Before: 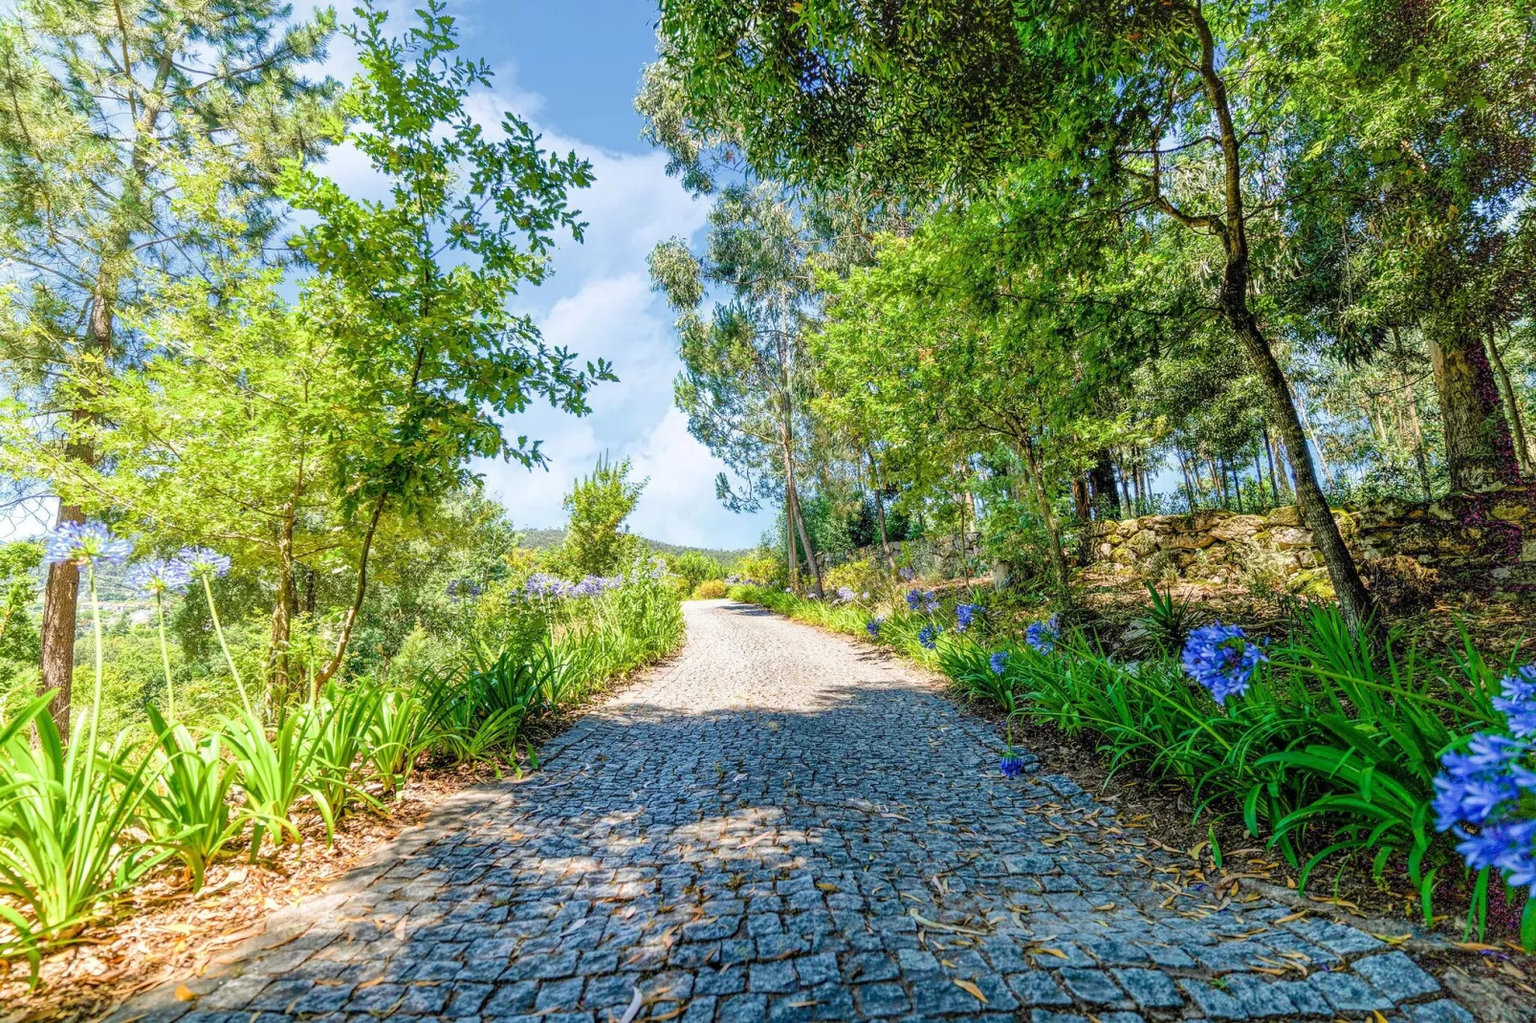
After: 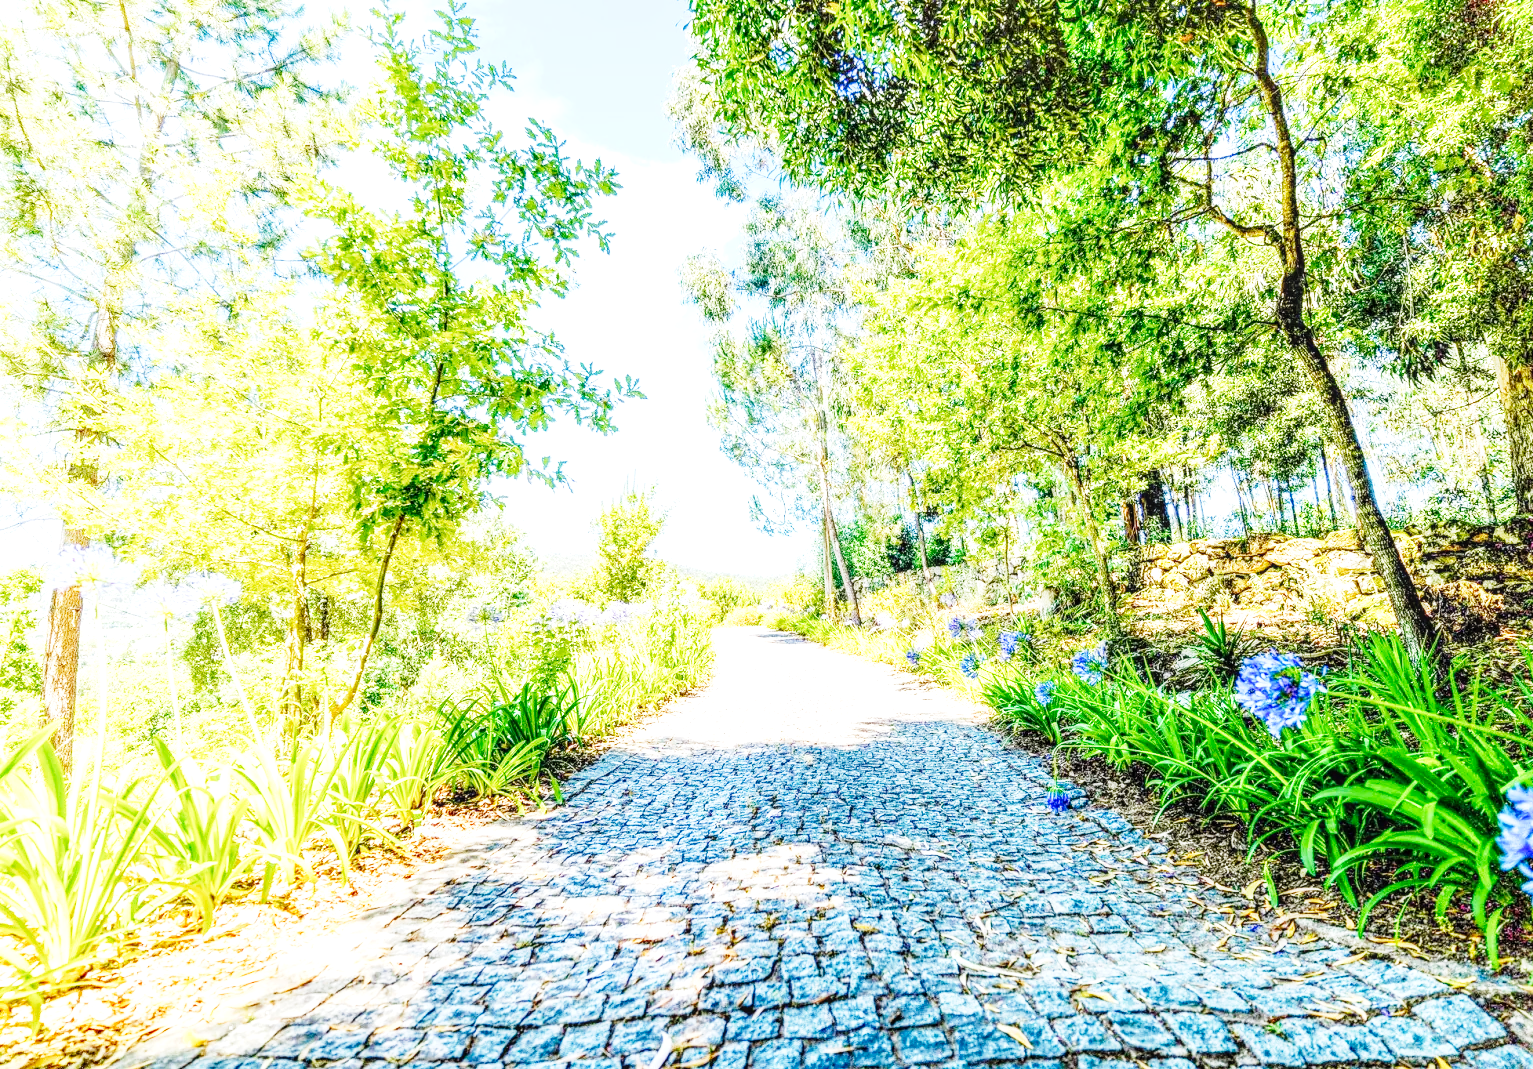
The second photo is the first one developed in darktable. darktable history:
crop: right 4.49%, bottom 0.028%
base curve: curves: ch0 [(0, 0) (0, 0.001) (0.001, 0.001) (0.004, 0.002) (0.007, 0.004) (0.015, 0.013) (0.033, 0.045) (0.052, 0.096) (0.075, 0.17) (0.099, 0.241) (0.163, 0.42) (0.219, 0.55) (0.259, 0.616) (0.327, 0.722) (0.365, 0.765) (0.522, 0.873) (0.547, 0.881) (0.689, 0.919) (0.826, 0.952) (1, 1)], preserve colors none
local contrast: on, module defaults
exposure: black level correction 0, exposure 1.103 EV, compensate highlight preservation false
